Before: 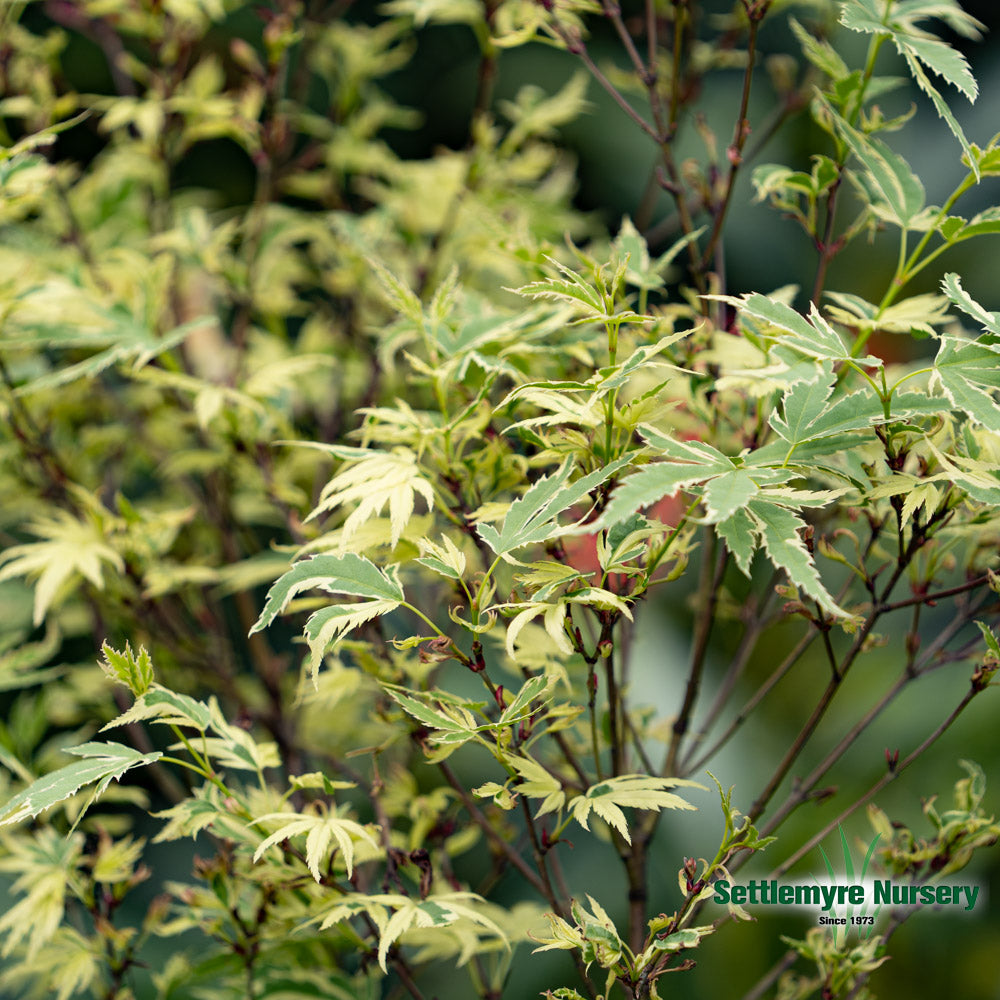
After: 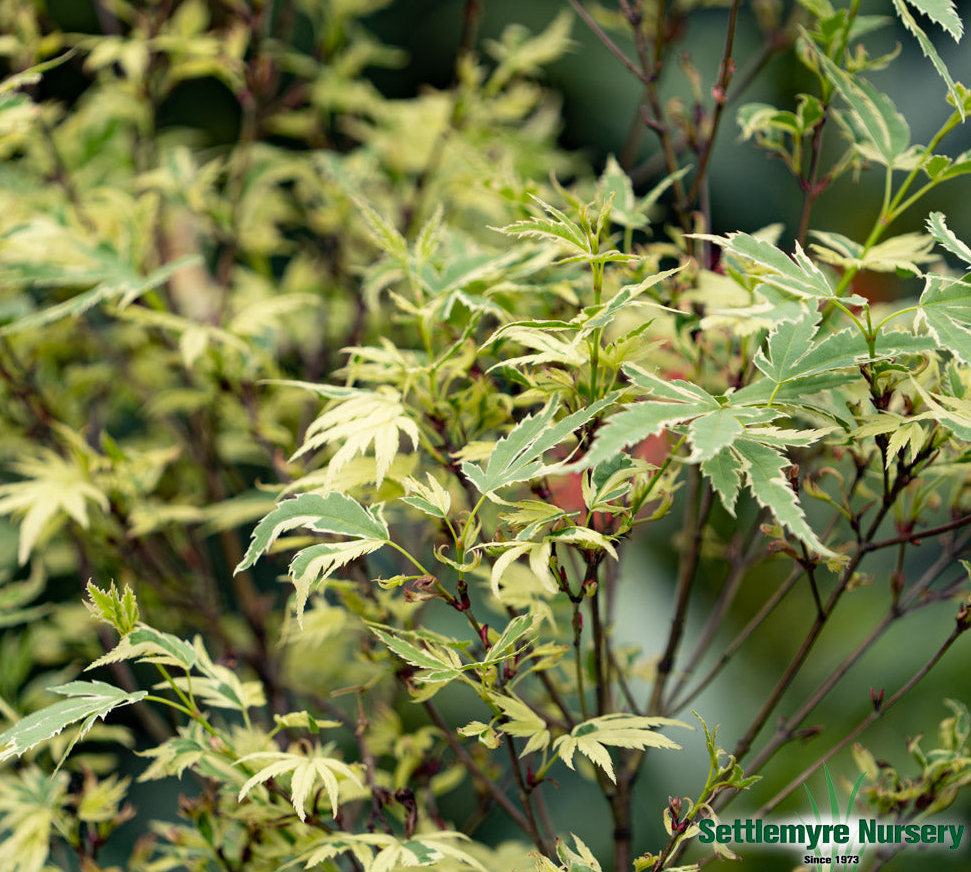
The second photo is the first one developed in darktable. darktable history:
white balance: red 1, blue 1
crop: left 1.507%, top 6.147%, right 1.379%, bottom 6.637%
